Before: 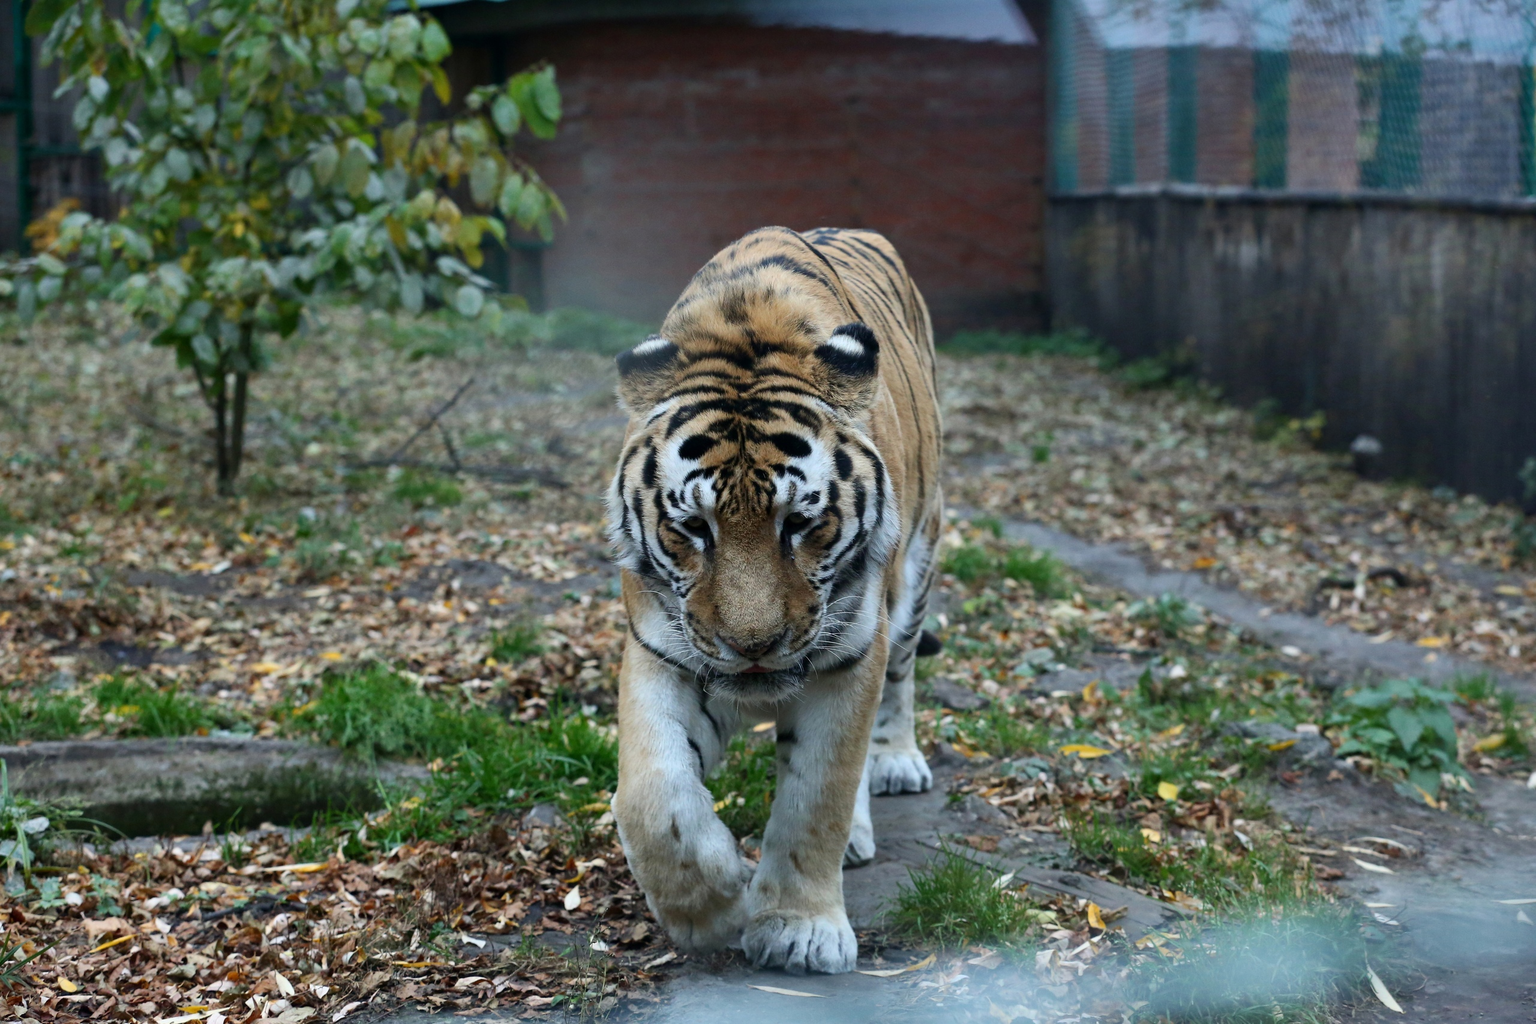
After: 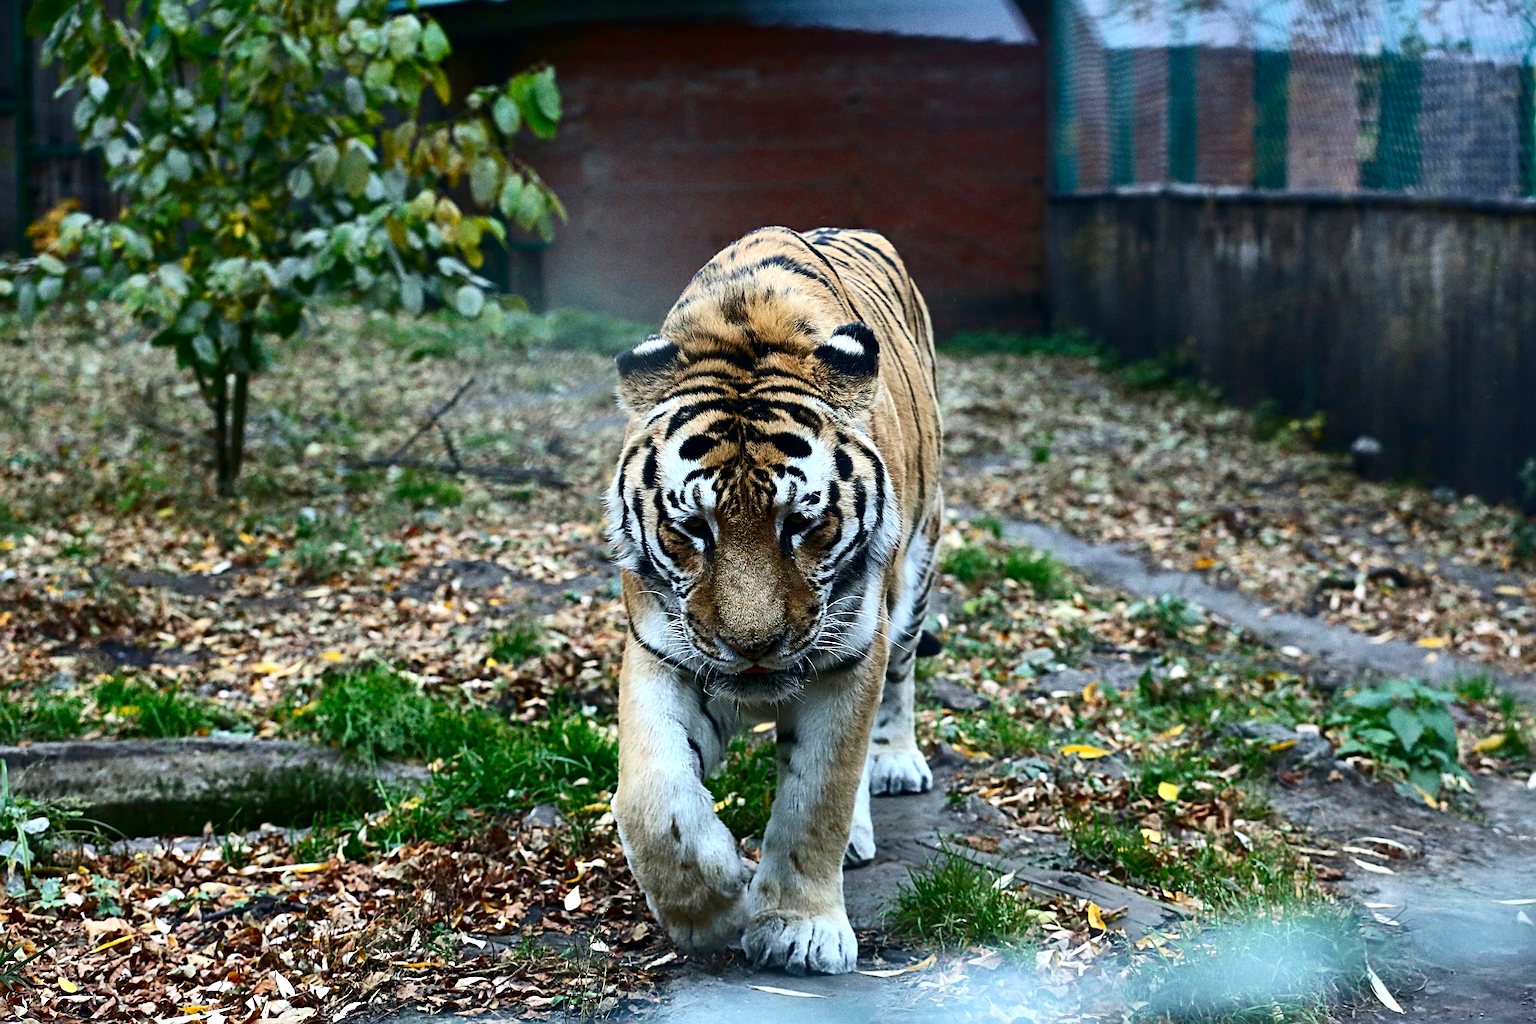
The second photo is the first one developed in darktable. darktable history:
sharpen: radius 2.817, amount 0.715
exposure: black level correction 0, exposure 0.5 EV, compensate highlight preservation false
grain: coarseness 0.47 ISO
contrast brightness saturation: contrast 0.21, brightness -0.11, saturation 0.21
